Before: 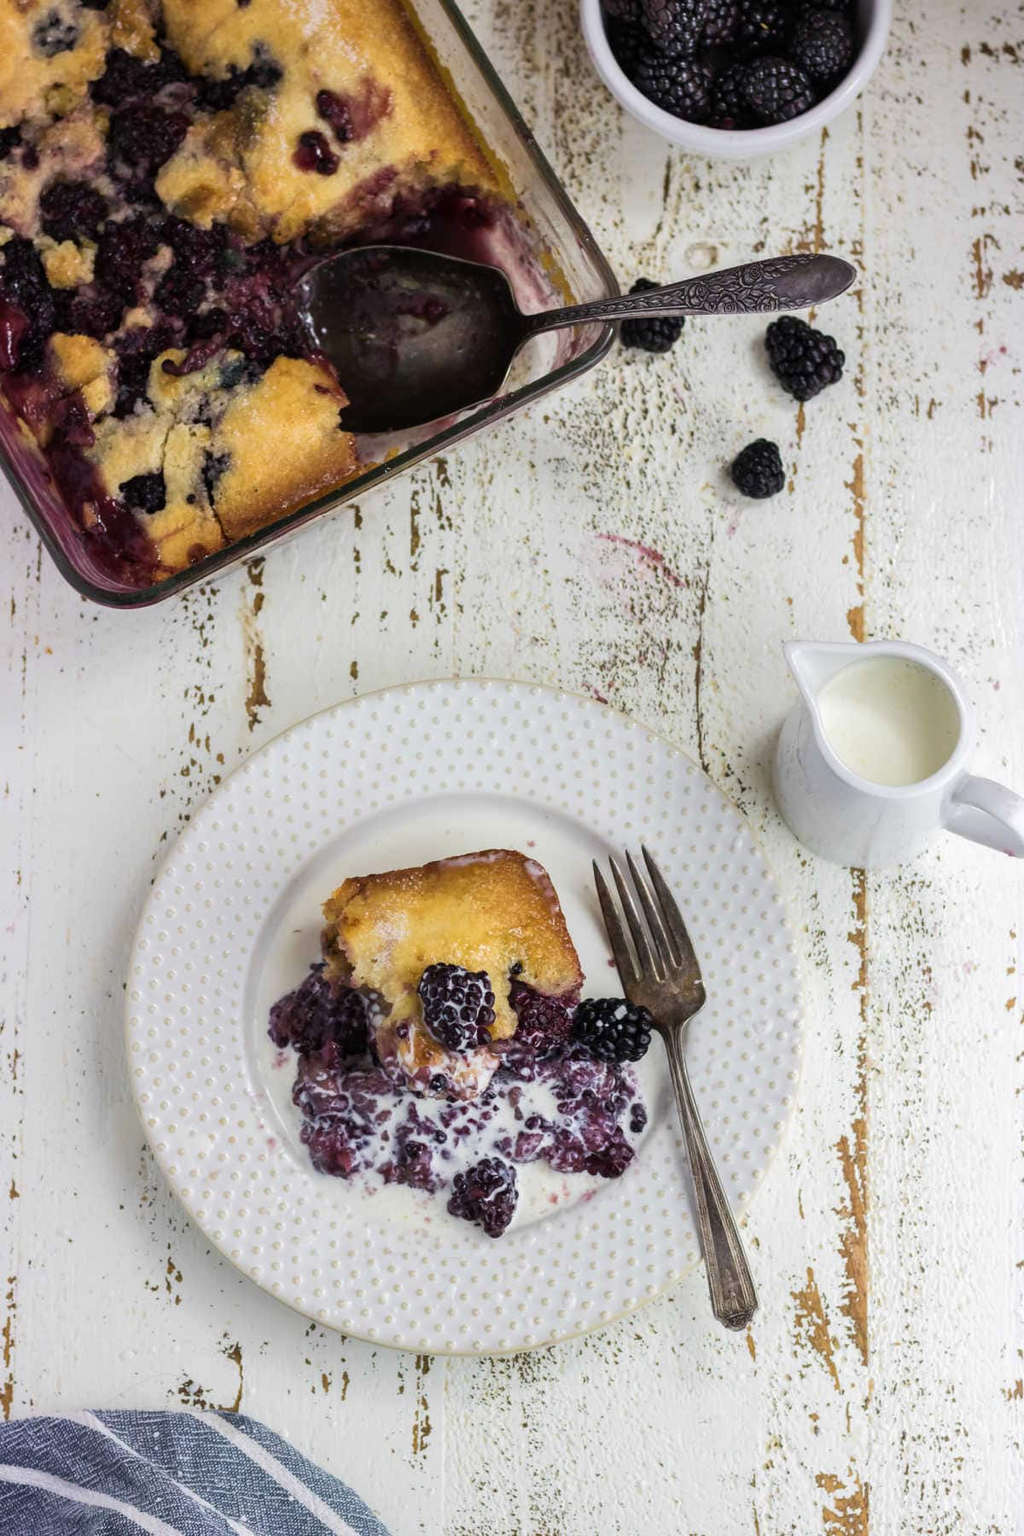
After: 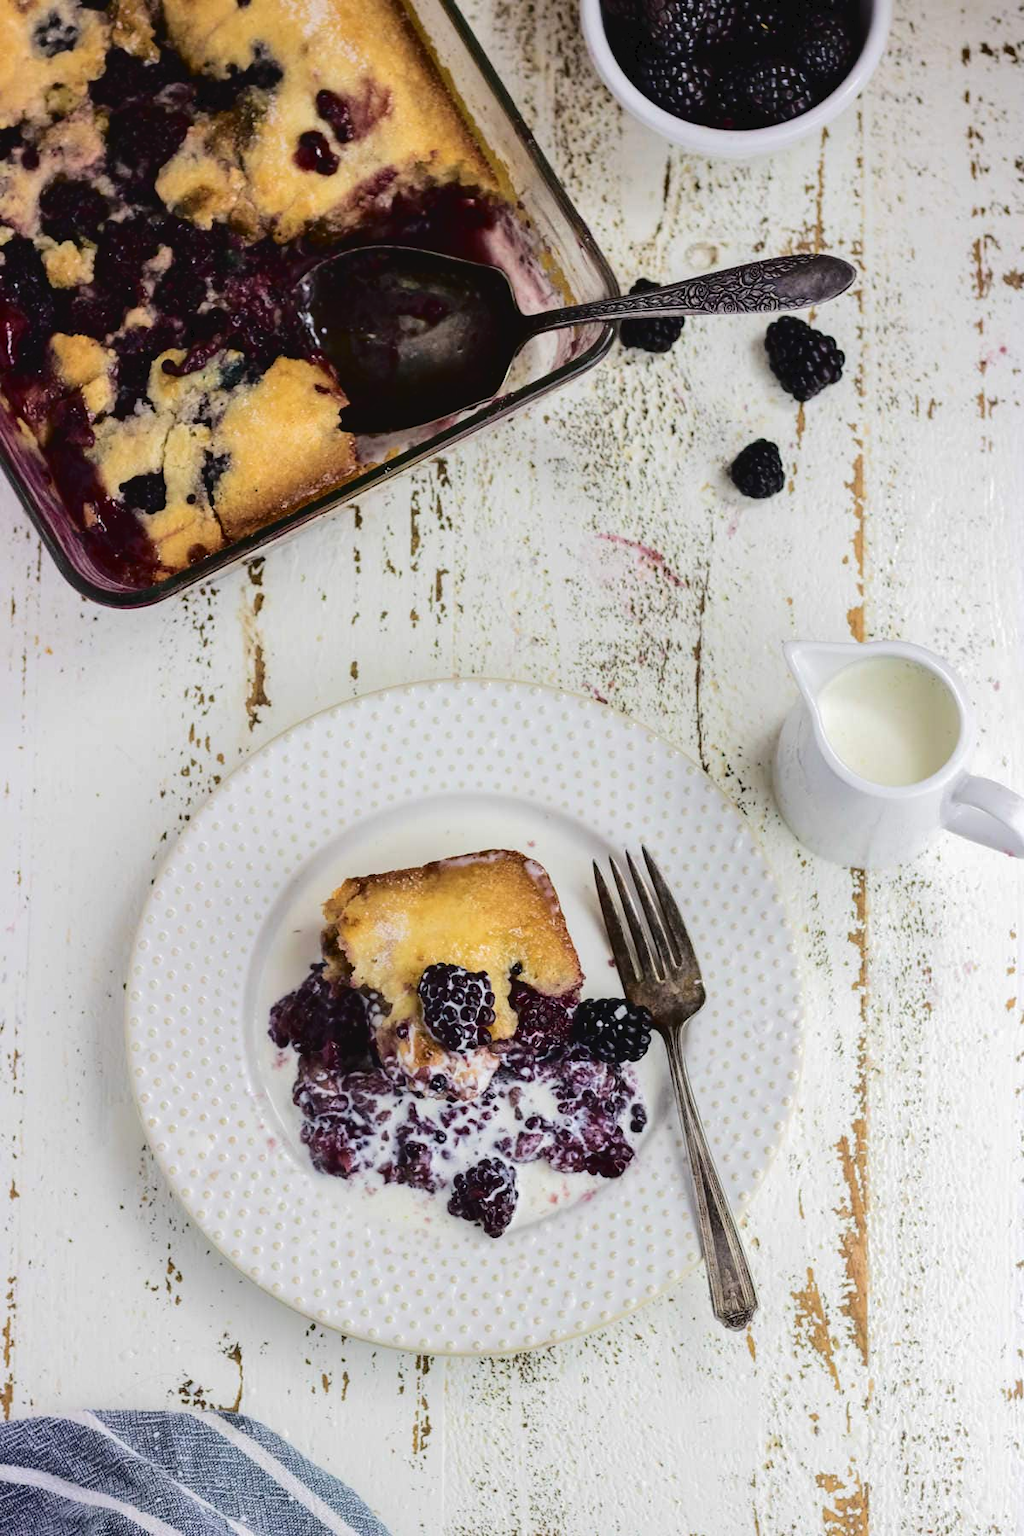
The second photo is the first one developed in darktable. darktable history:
exposure: compensate highlight preservation false
tone curve: curves: ch0 [(0, 0) (0.003, 0.041) (0.011, 0.042) (0.025, 0.041) (0.044, 0.043) (0.069, 0.048) (0.1, 0.059) (0.136, 0.079) (0.177, 0.107) (0.224, 0.152) (0.277, 0.235) (0.335, 0.331) (0.399, 0.427) (0.468, 0.512) (0.543, 0.595) (0.623, 0.668) (0.709, 0.736) (0.801, 0.813) (0.898, 0.891) (1, 1)], color space Lab, independent channels, preserve colors none
